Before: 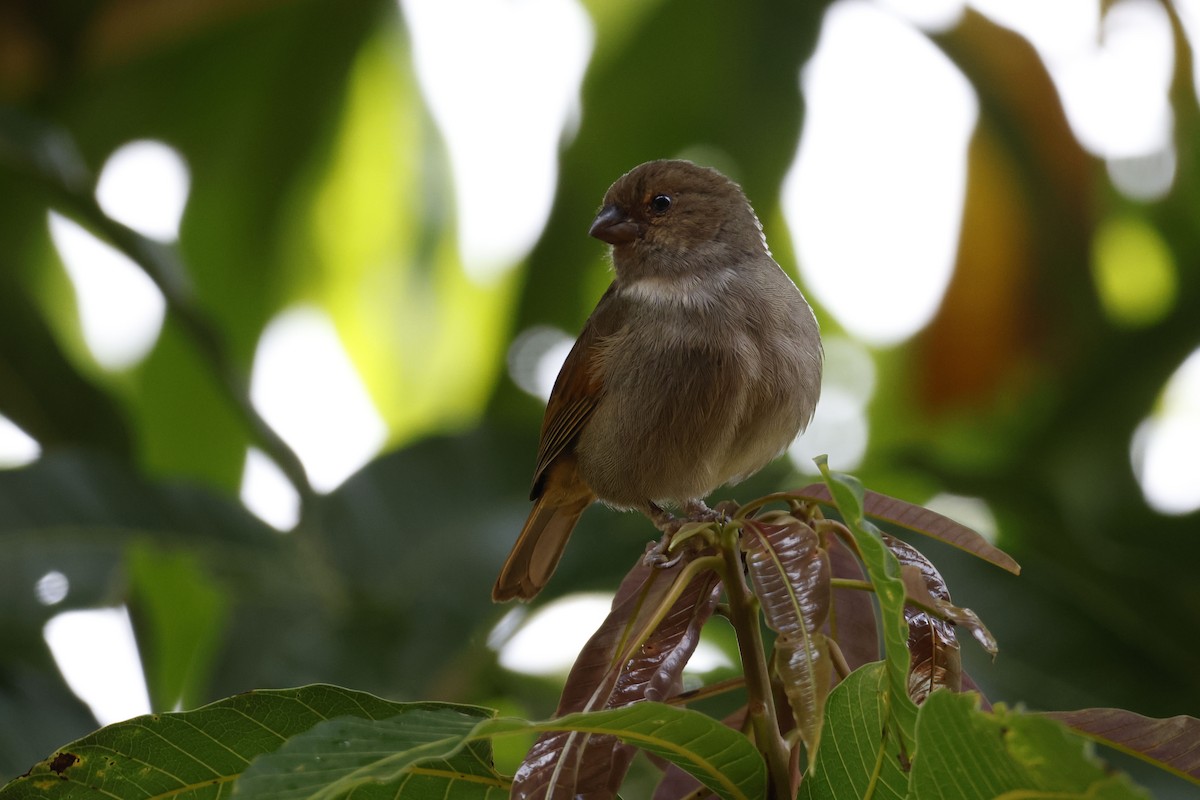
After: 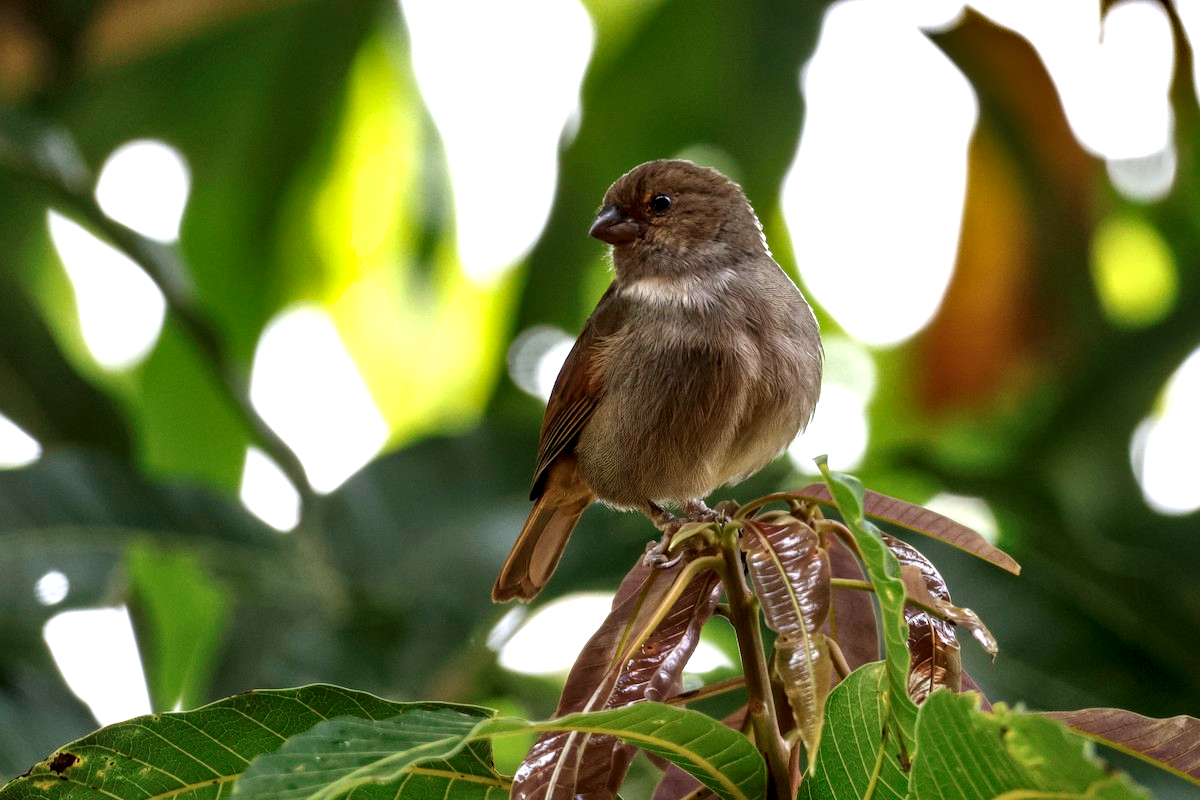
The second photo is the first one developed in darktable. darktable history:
shadows and highlights: soften with gaussian
local contrast: highlights 60%, shadows 60%, detail 160%
exposure: black level correction -0.002, exposure 0.54 EV, compensate highlight preservation false
